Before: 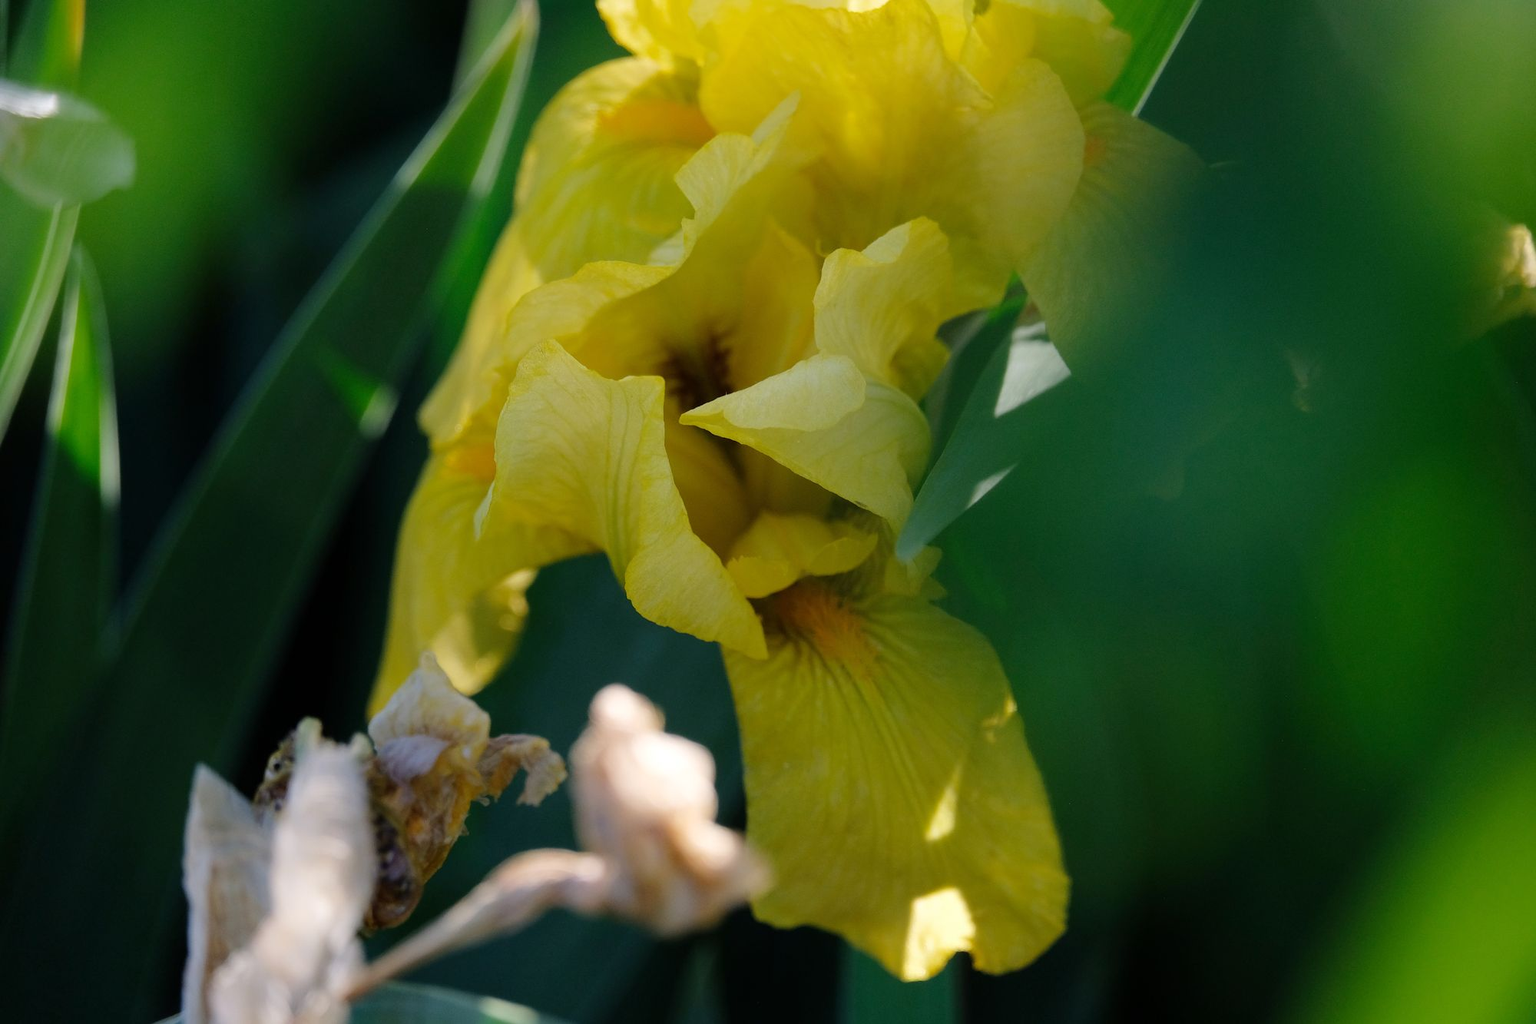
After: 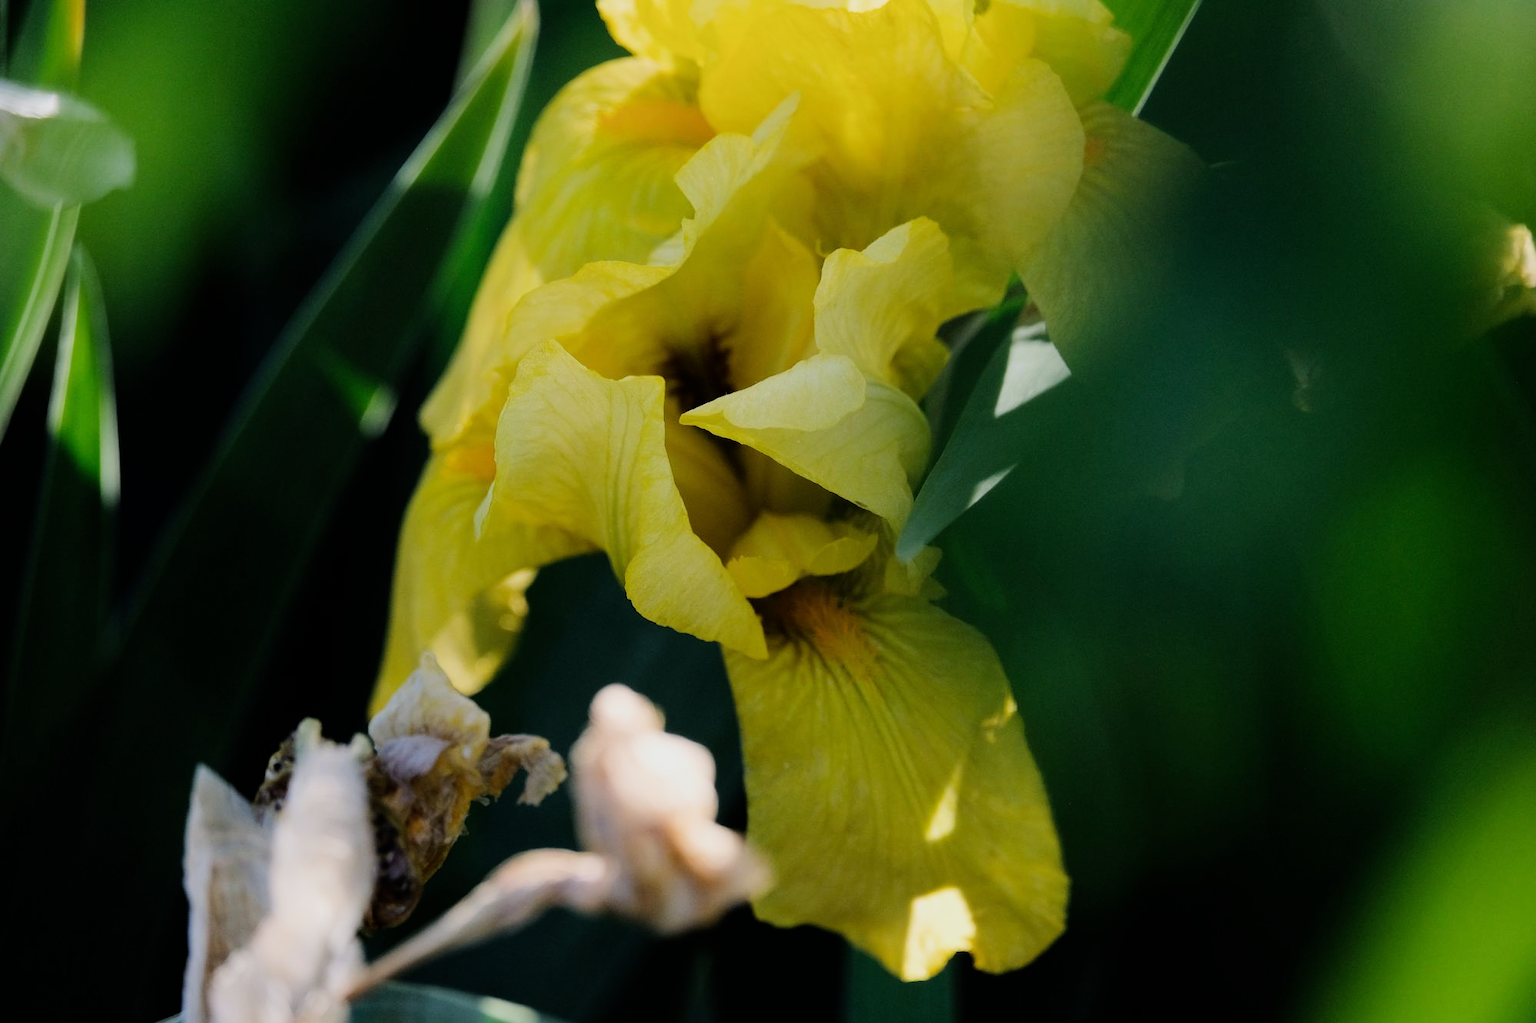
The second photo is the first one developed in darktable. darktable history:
tone equalizer: -8 EV -0.736 EV, -7 EV -0.726 EV, -6 EV -0.639 EV, -5 EV -0.384 EV, -3 EV 0.367 EV, -2 EV 0.6 EV, -1 EV 0.697 EV, +0 EV 0.766 EV, edges refinement/feathering 500, mask exposure compensation -1.57 EV, preserve details no
filmic rgb: black relative exposure -8.45 EV, white relative exposure 4.69 EV, hardness 3.82
